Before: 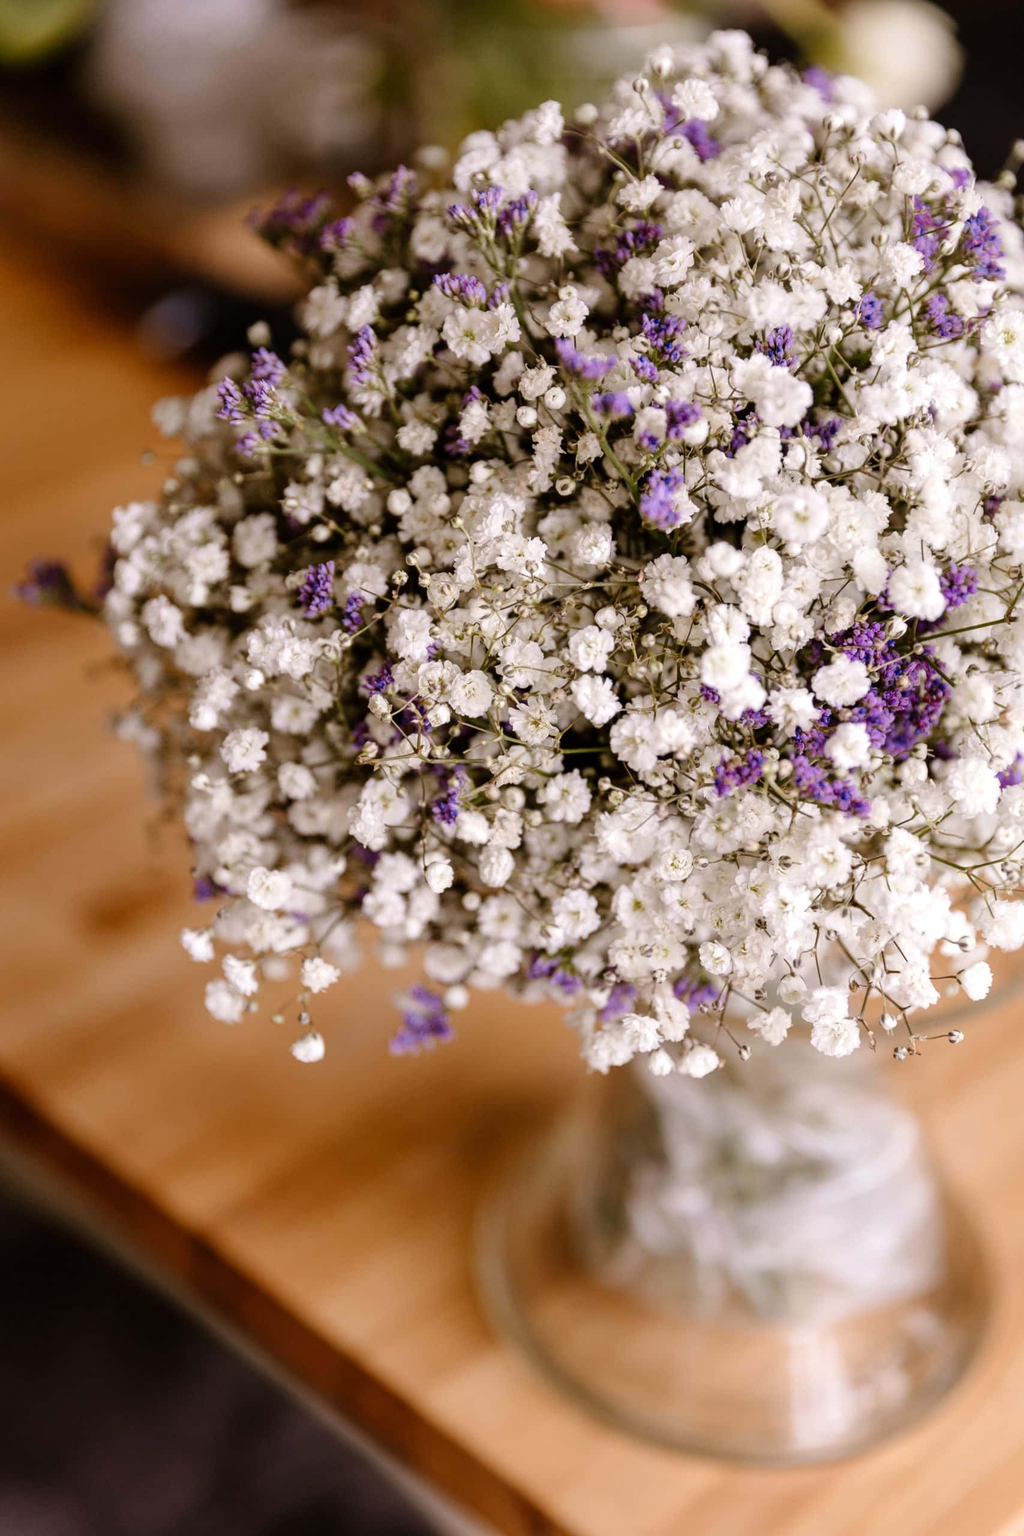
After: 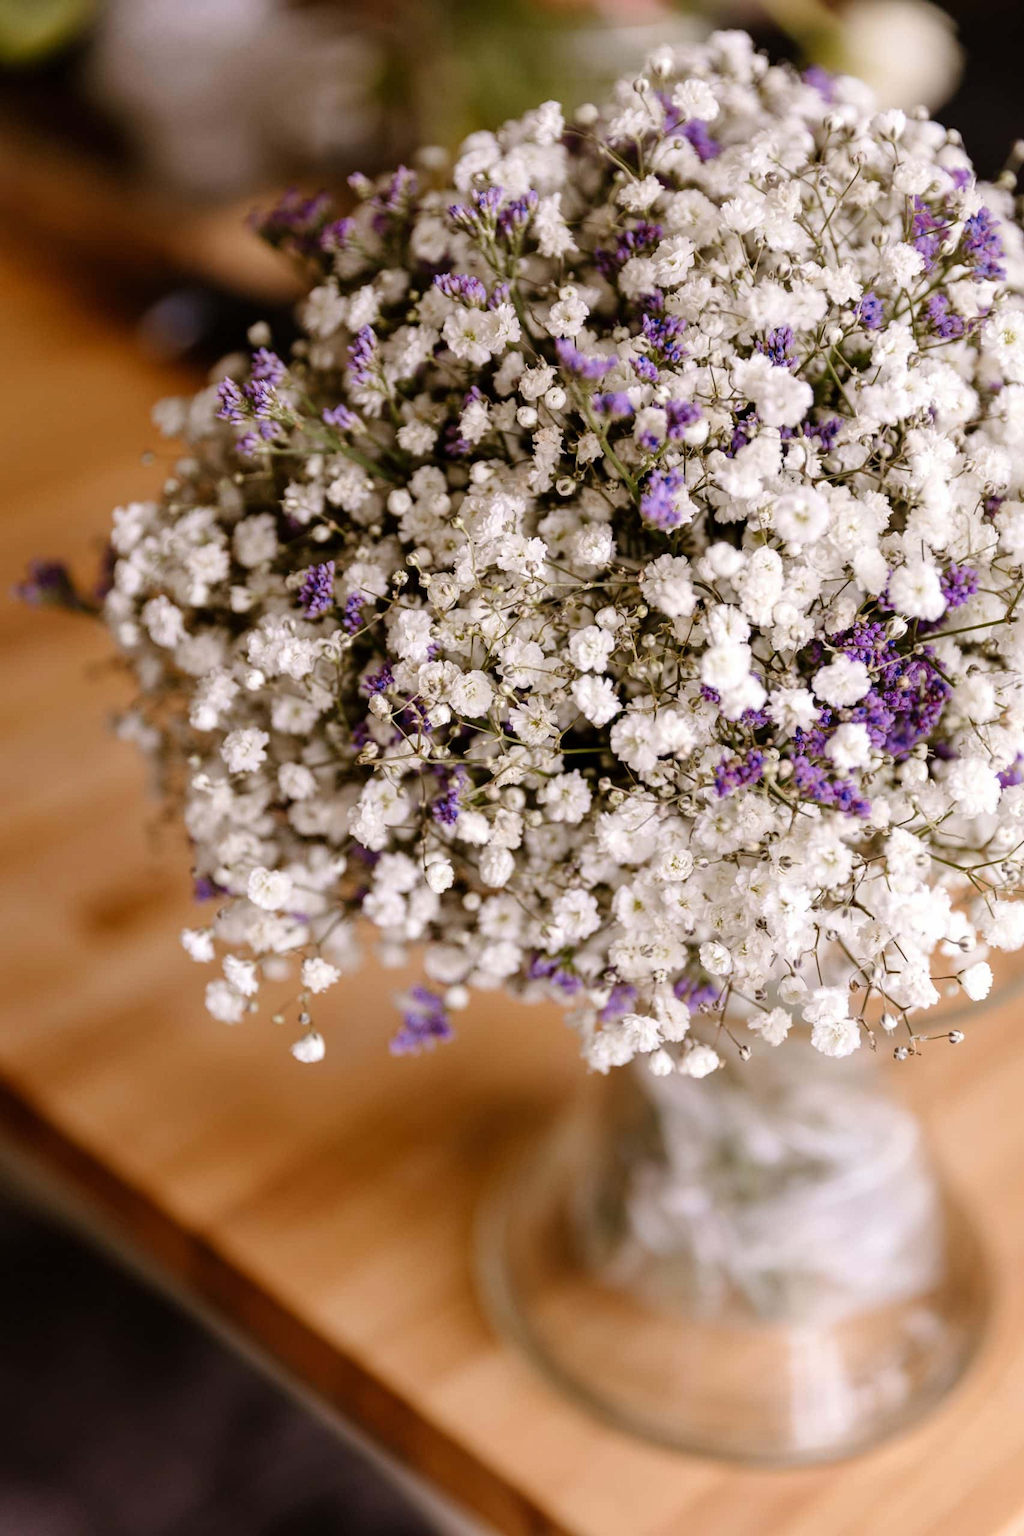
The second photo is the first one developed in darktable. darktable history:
exposure: exposure -0.011 EV, compensate highlight preservation false
